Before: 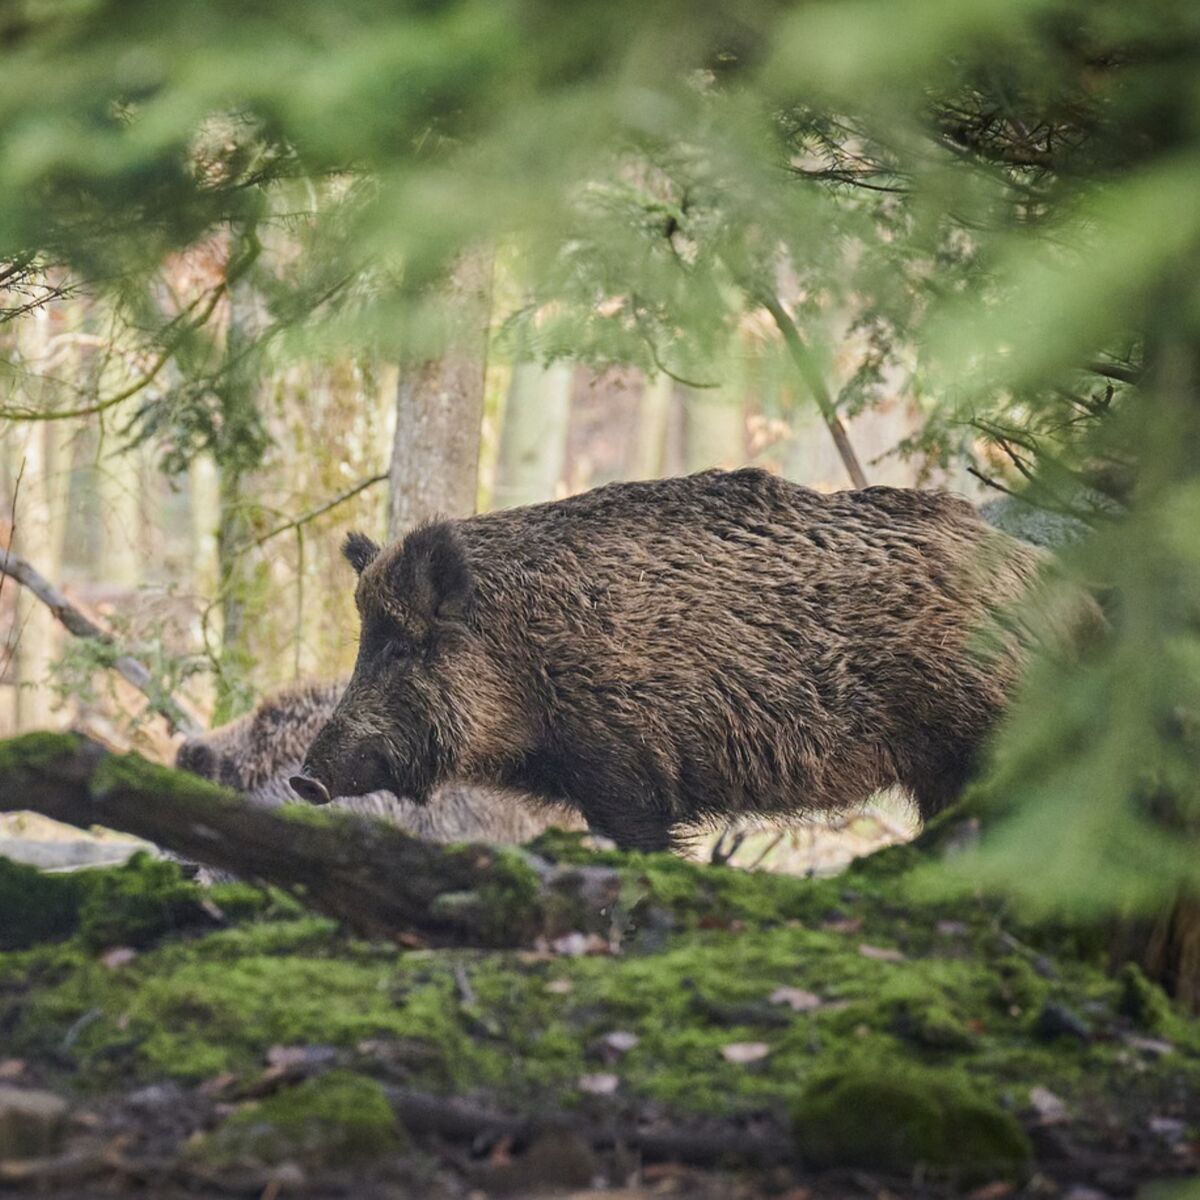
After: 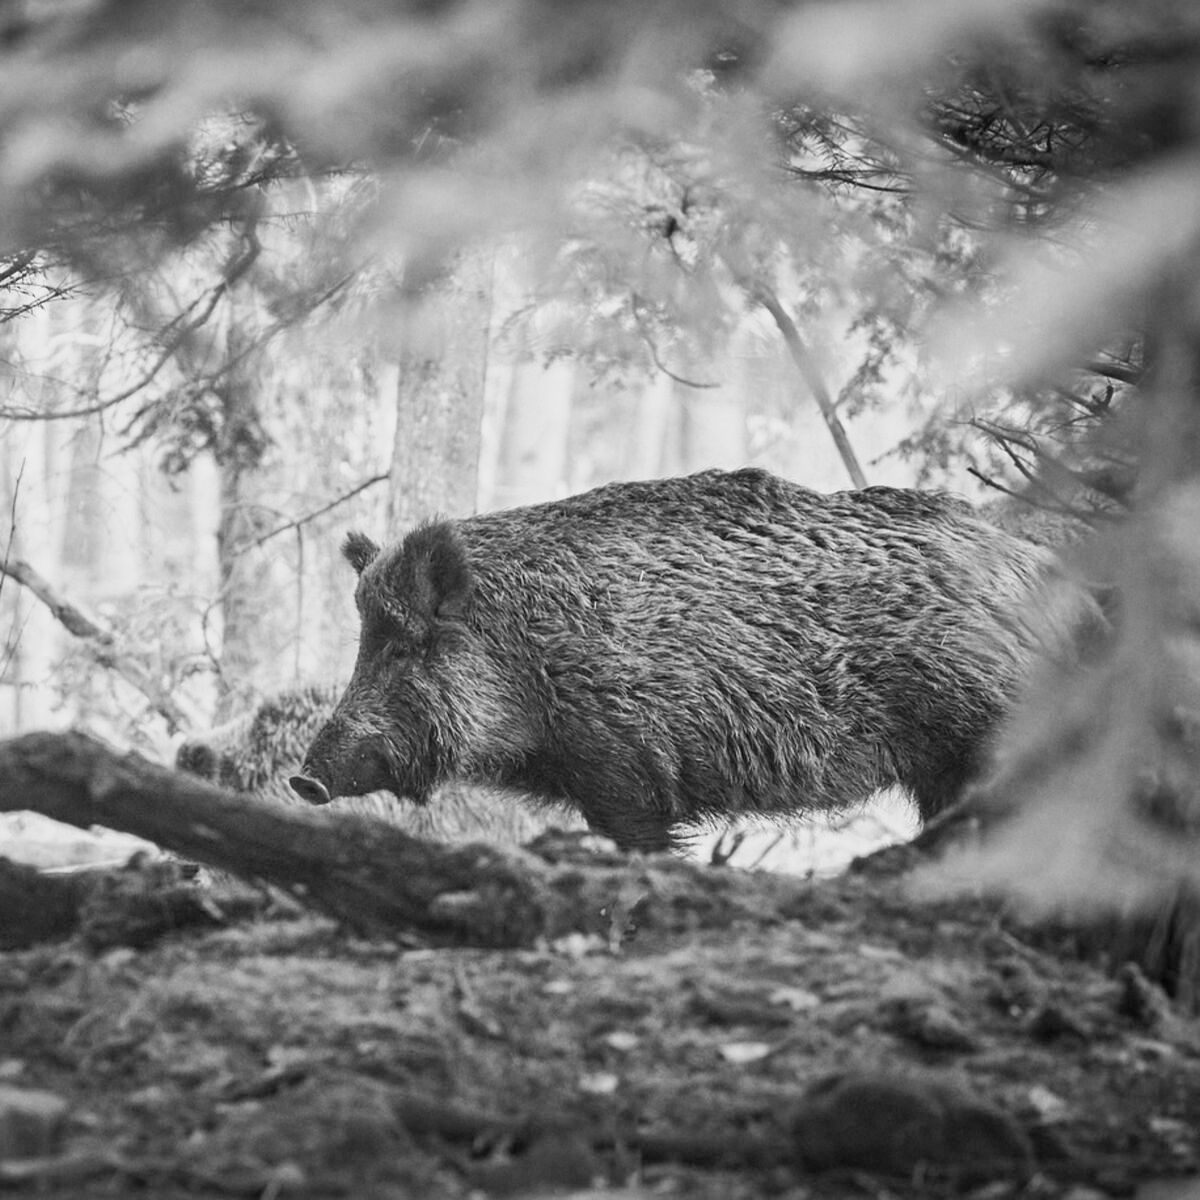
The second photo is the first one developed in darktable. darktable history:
color correction: saturation 0.98
monochrome: on, module defaults
base curve: curves: ch0 [(0, 0) (0.088, 0.125) (0.176, 0.251) (0.354, 0.501) (0.613, 0.749) (1, 0.877)], preserve colors none
